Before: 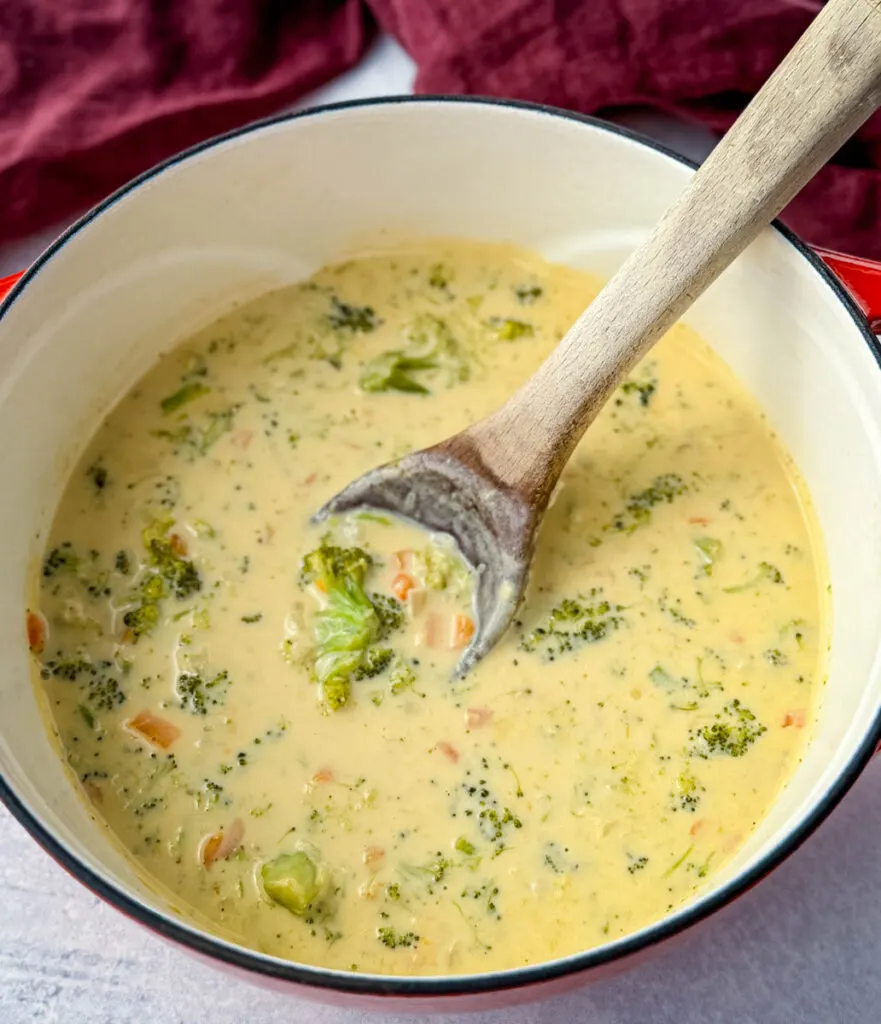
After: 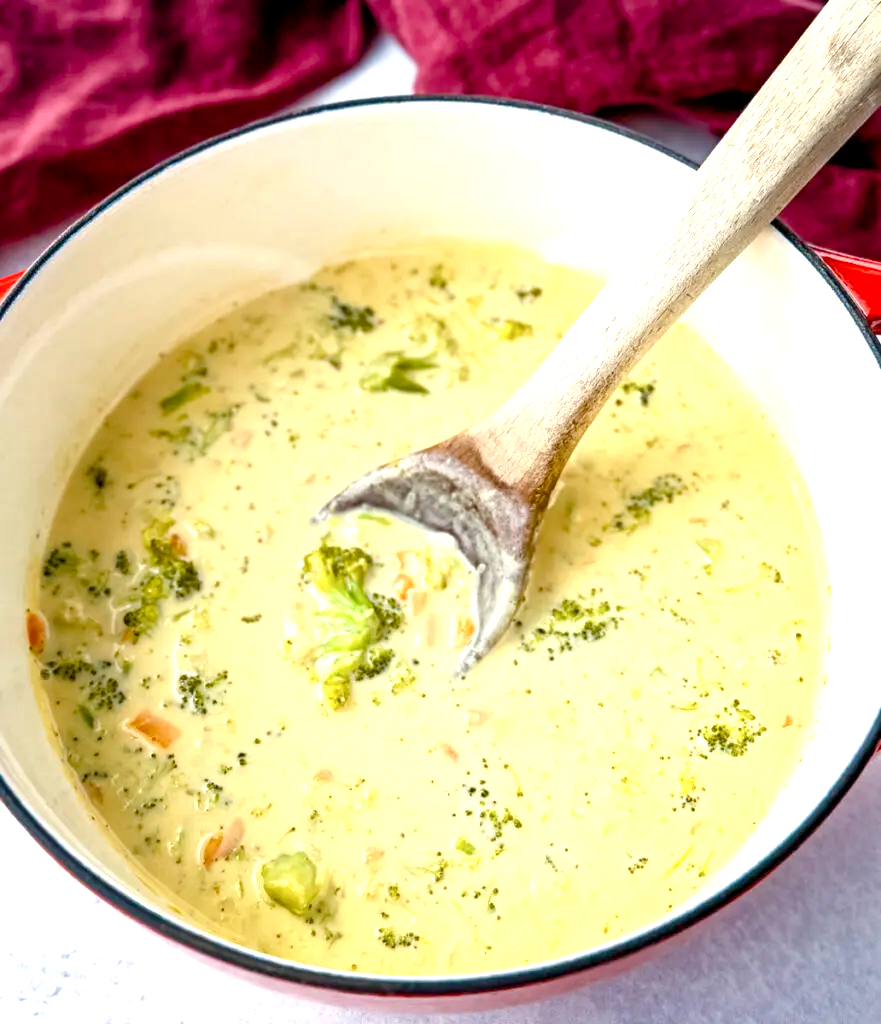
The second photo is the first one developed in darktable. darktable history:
color balance rgb: perceptual saturation grading › global saturation 20%, perceptual saturation grading › highlights -25%, perceptual saturation grading › shadows 25%
exposure: black level correction 0.001, exposure 0.955 EV, compensate exposure bias true, compensate highlight preservation false
